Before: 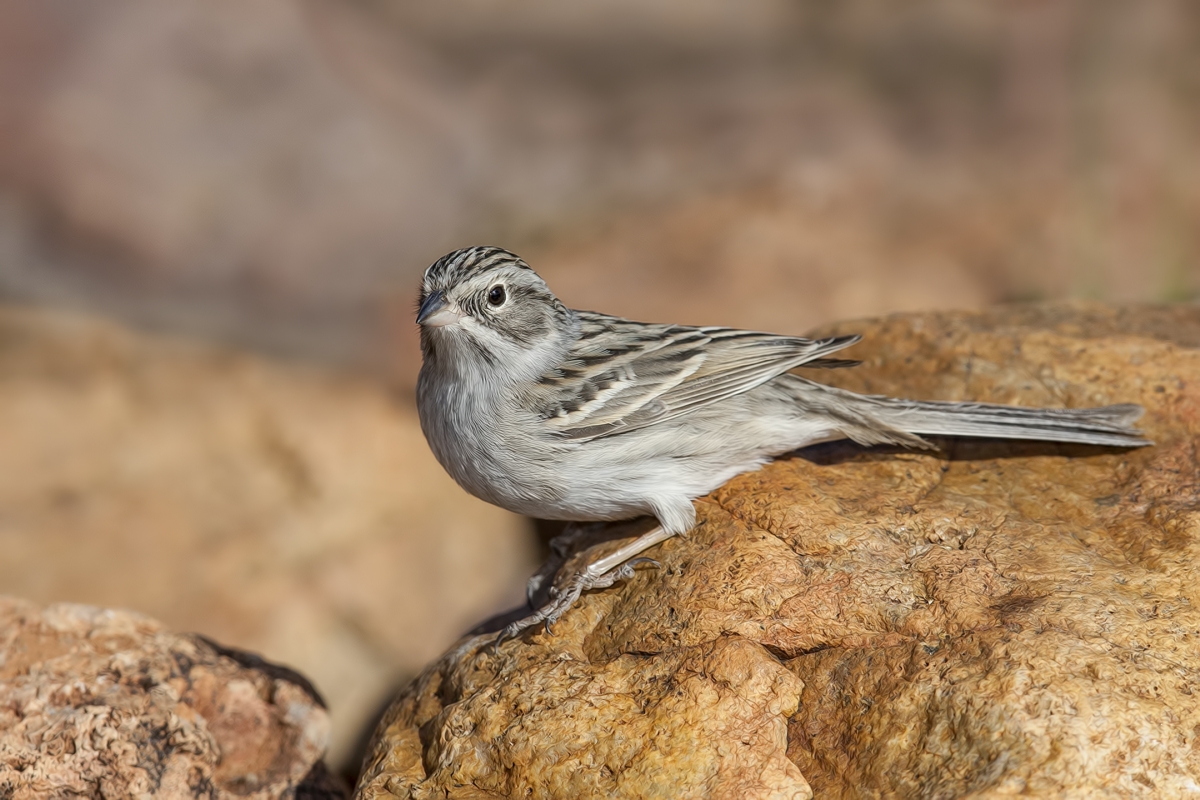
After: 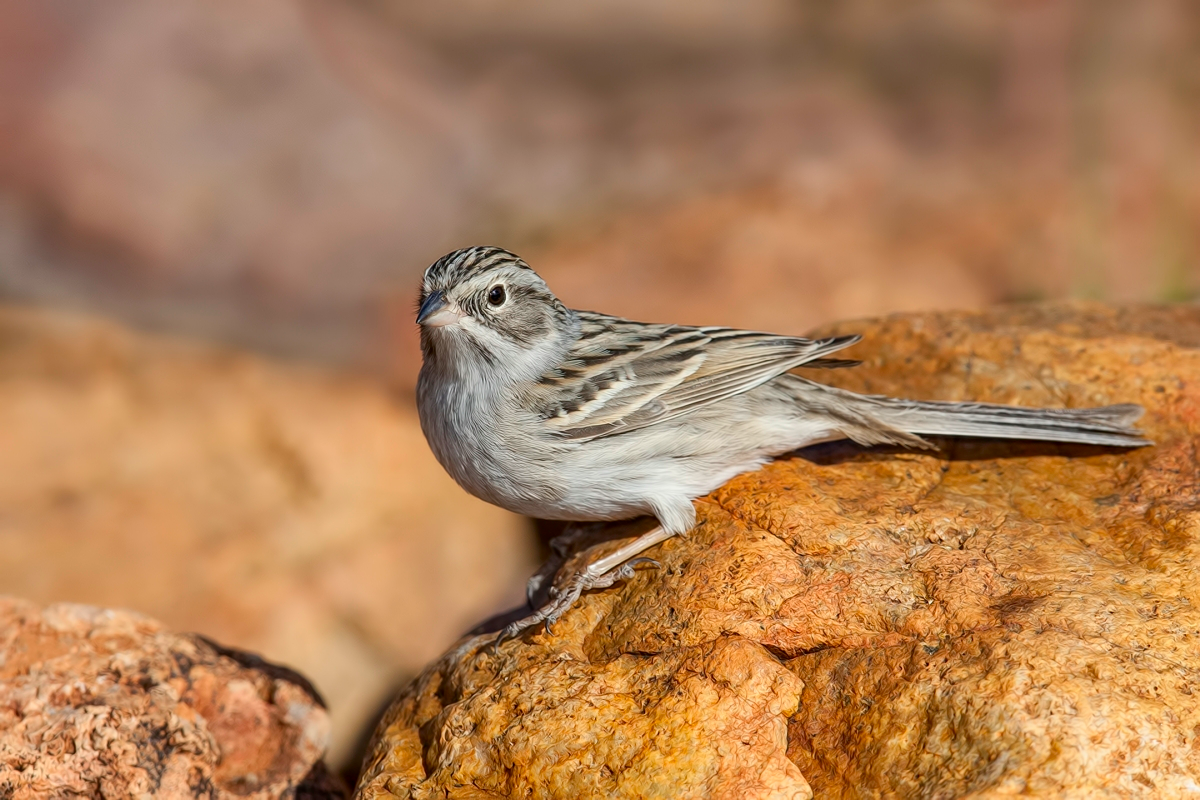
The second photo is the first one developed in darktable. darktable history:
contrast brightness saturation: contrast 0.087, saturation 0.281
